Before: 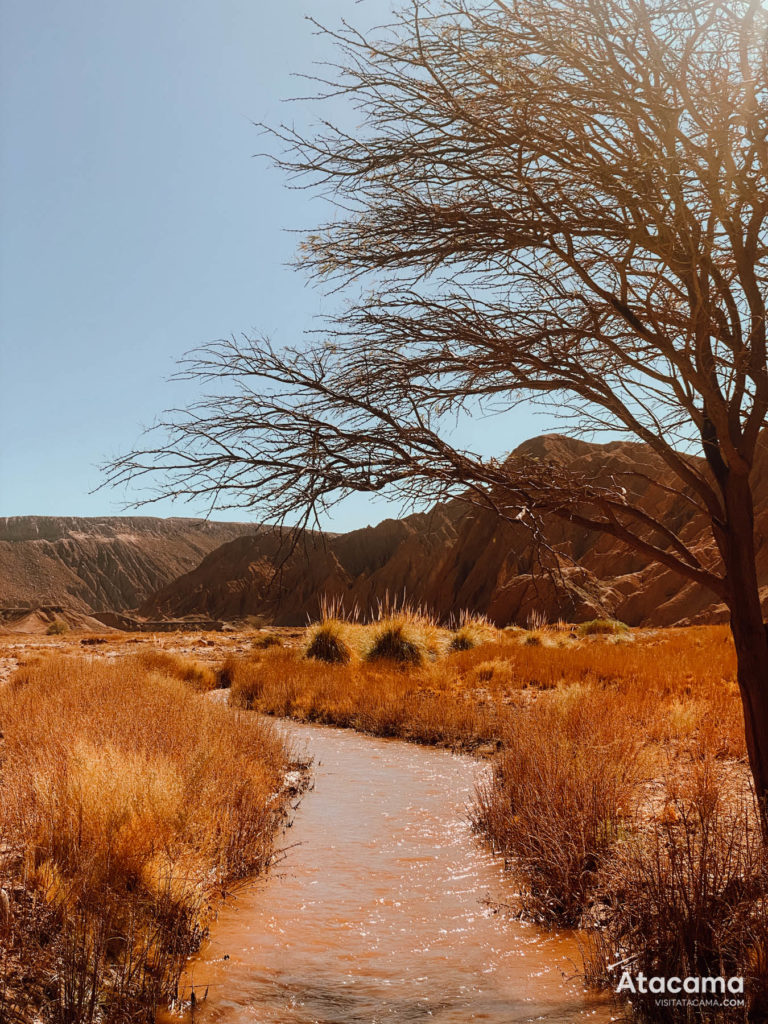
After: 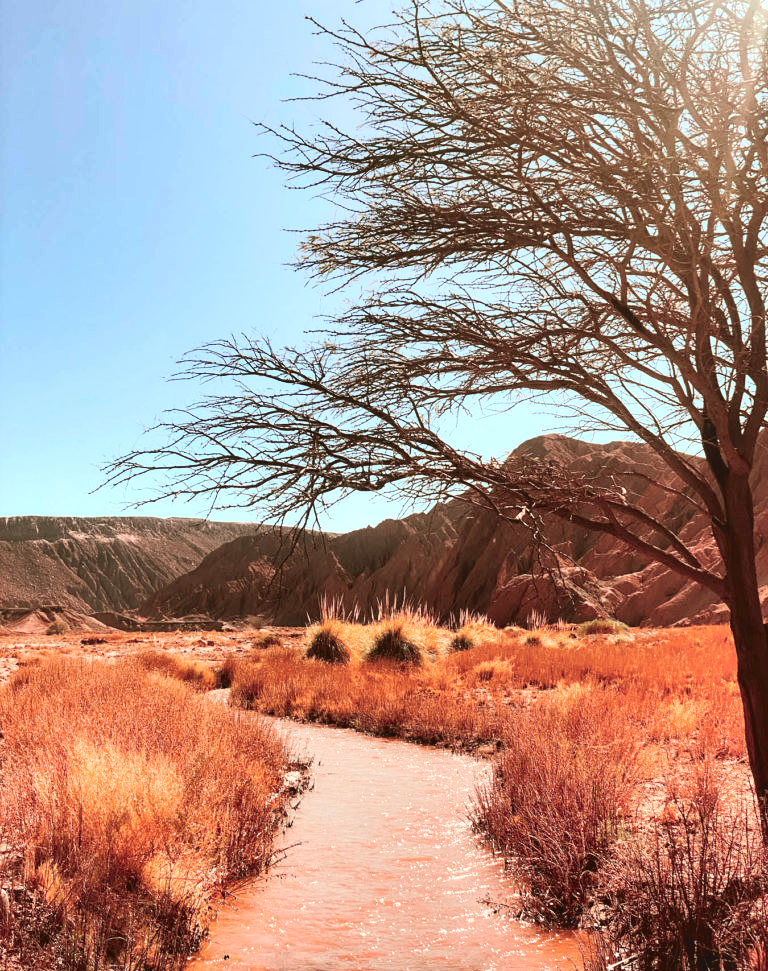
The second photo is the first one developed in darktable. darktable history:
crop and rotate: top 0%, bottom 5.097%
exposure: black level correction 0, exposure 0.7 EV, compensate exposure bias true, compensate highlight preservation false
white balance: emerald 1
shadows and highlights: shadows 75, highlights -60.85, soften with gaussian
tone curve: curves: ch0 [(0, 0.039) (0.104, 0.094) (0.285, 0.301) (0.689, 0.764) (0.89, 0.926) (0.994, 0.971)]; ch1 [(0, 0) (0.337, 0.249) (0.437, 0.411) (0.485, 0.487) (0.515, 0.514) (0.566, 0.563) (0.641, 0.655) (1, 1)]; ch2 [(0, 0) (0.314, 0.301) (0.421, 0.411) (0.502, 0.505) (0.528, 0.54) (0.557, 0.555) (0.612, 0.583) (0.722, 0.67) (1, 1)], color space Lab, independent channels, preserve colors none
